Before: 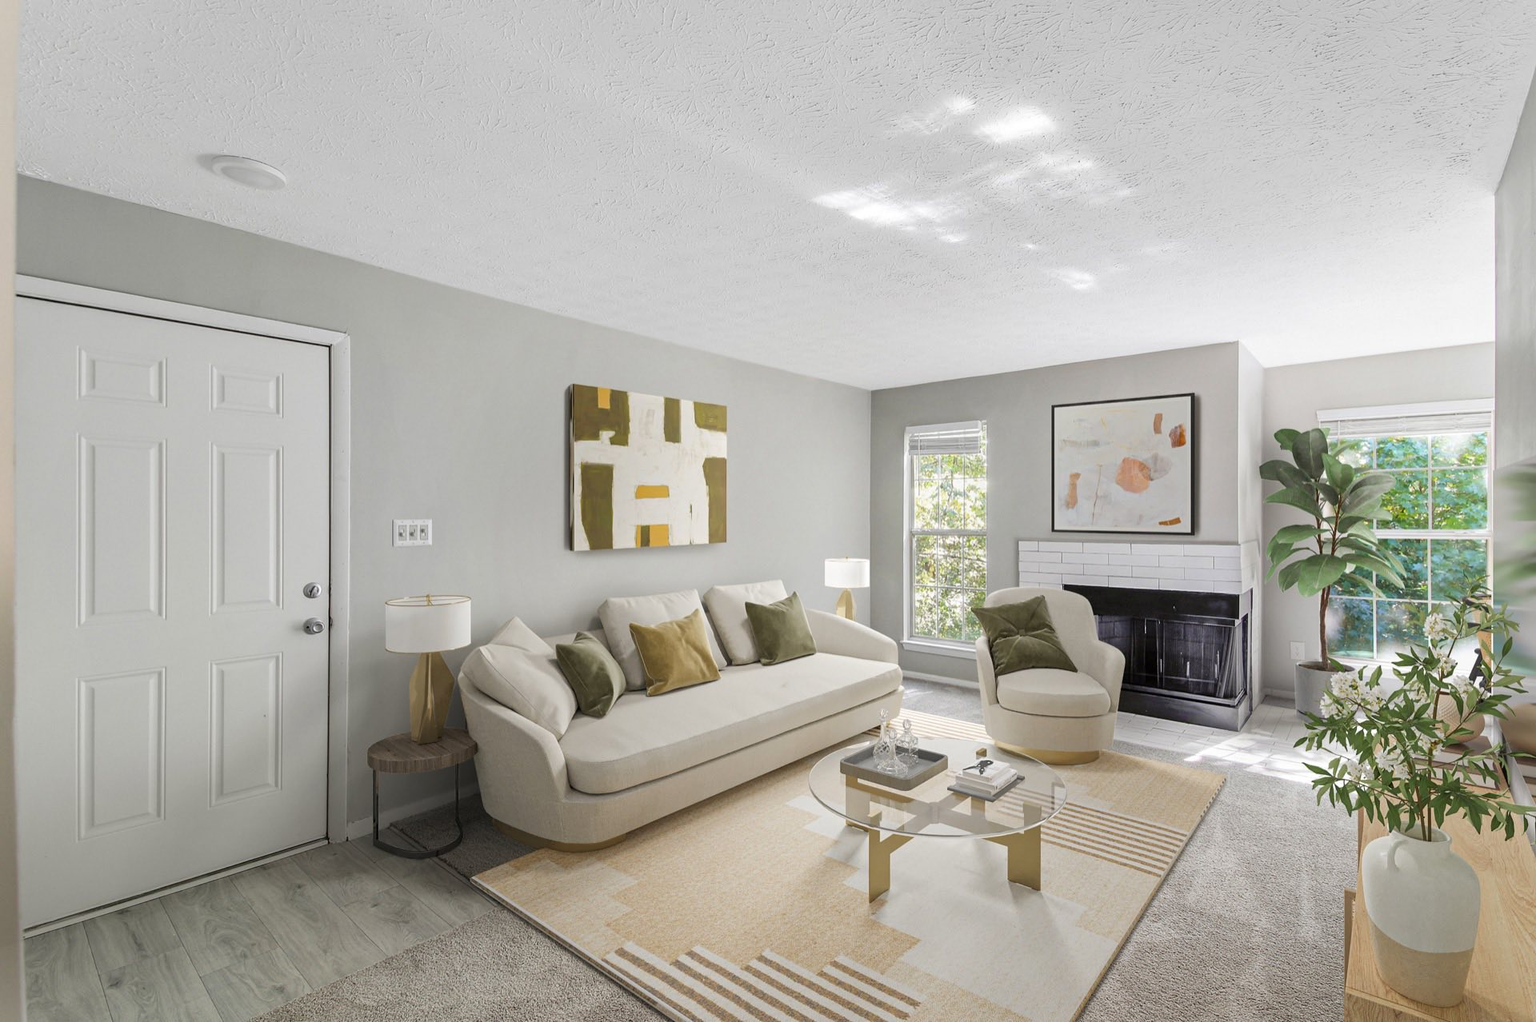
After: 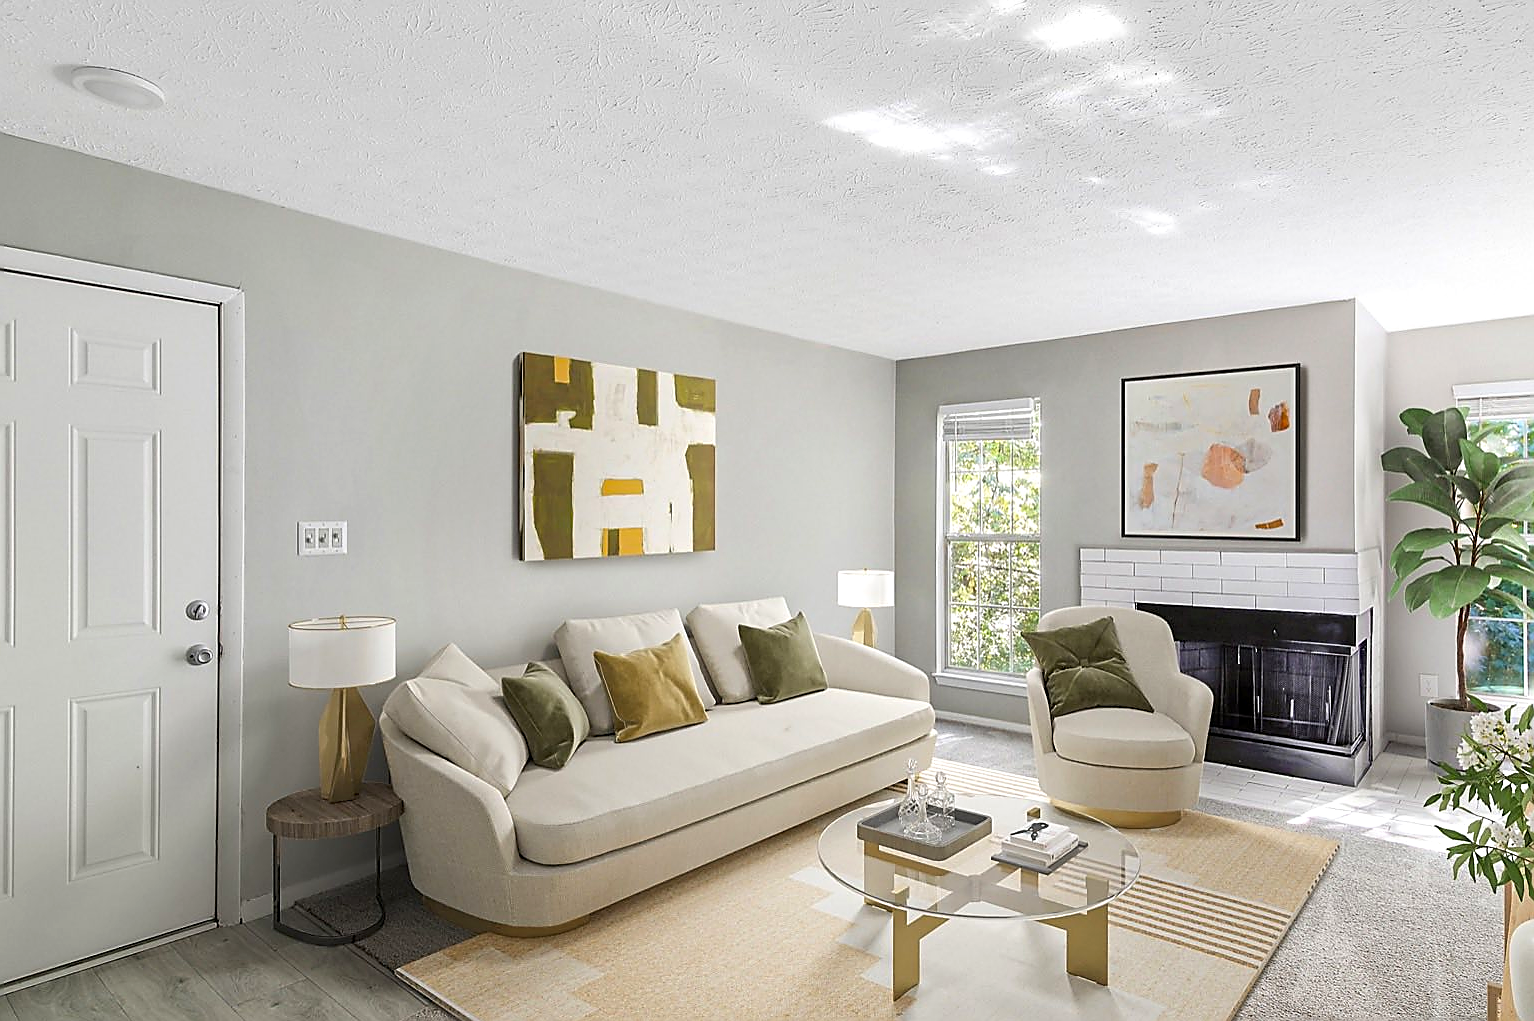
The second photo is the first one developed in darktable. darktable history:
color balance: contrast fulcrum 17.78%
contrast equalizer: octaves 7, y [[0.6 ×6], [0.55 ×6], [0 ×6], [0 ×6], [0 ×6]], mix 0.15
crop and rotate: left 10.071%, top 10.071%, right 10.02%, bottom 10.02%
contrast brightness saturation: contrast 0.04, saturation 0.16
sharpen: radius 1.4, amount 1.25, threshold 0.7
exposure: exposure 0.15 EV, compensate highlight preservation false
